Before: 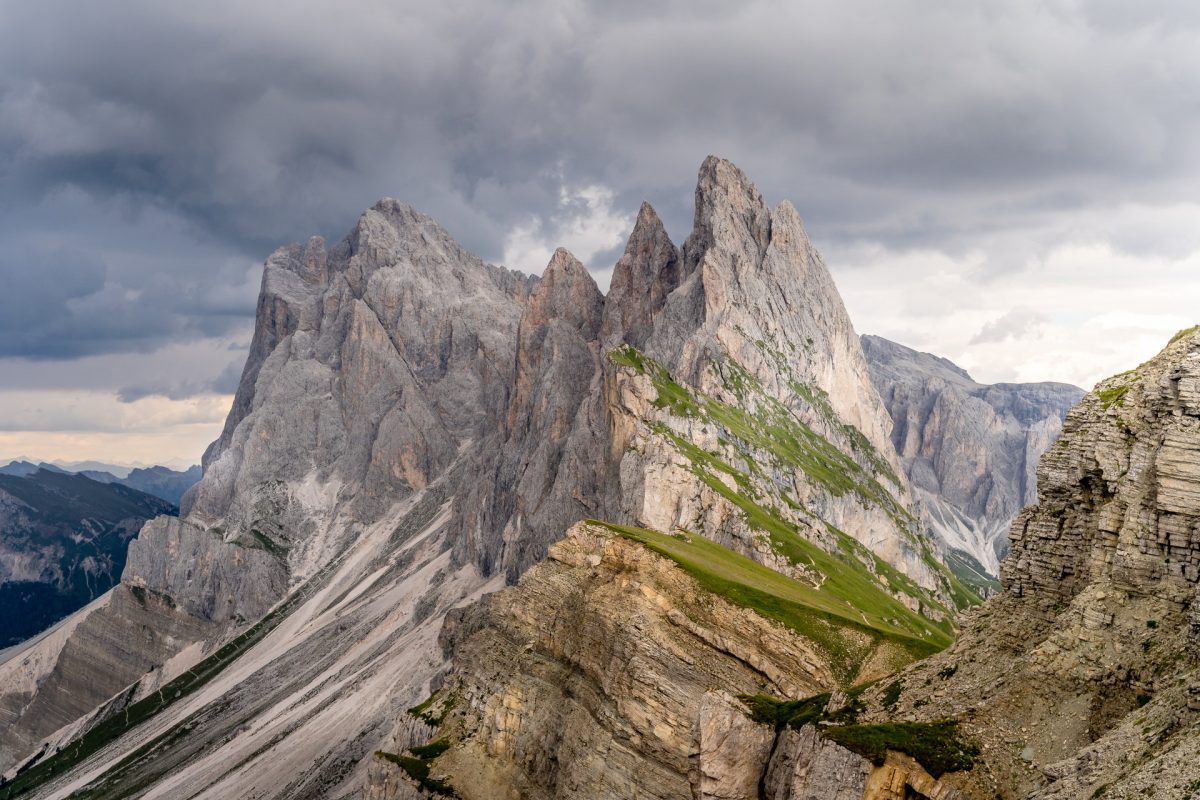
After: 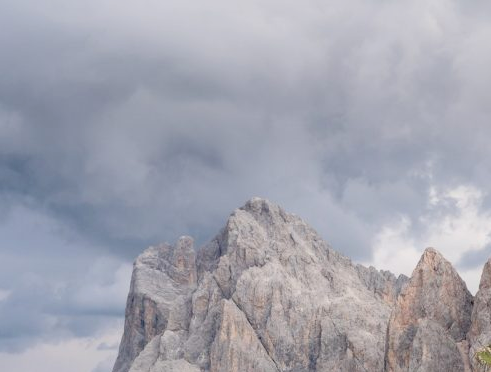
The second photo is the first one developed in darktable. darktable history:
crop and rotate: left 10.955%, top 0.068%, right 48.107%, bottom 53.379%
exposure: exposure -0.041 EV, compensate highlight preservation false
contrast brightness saturation: contrast 0.137, brightness 0.21
